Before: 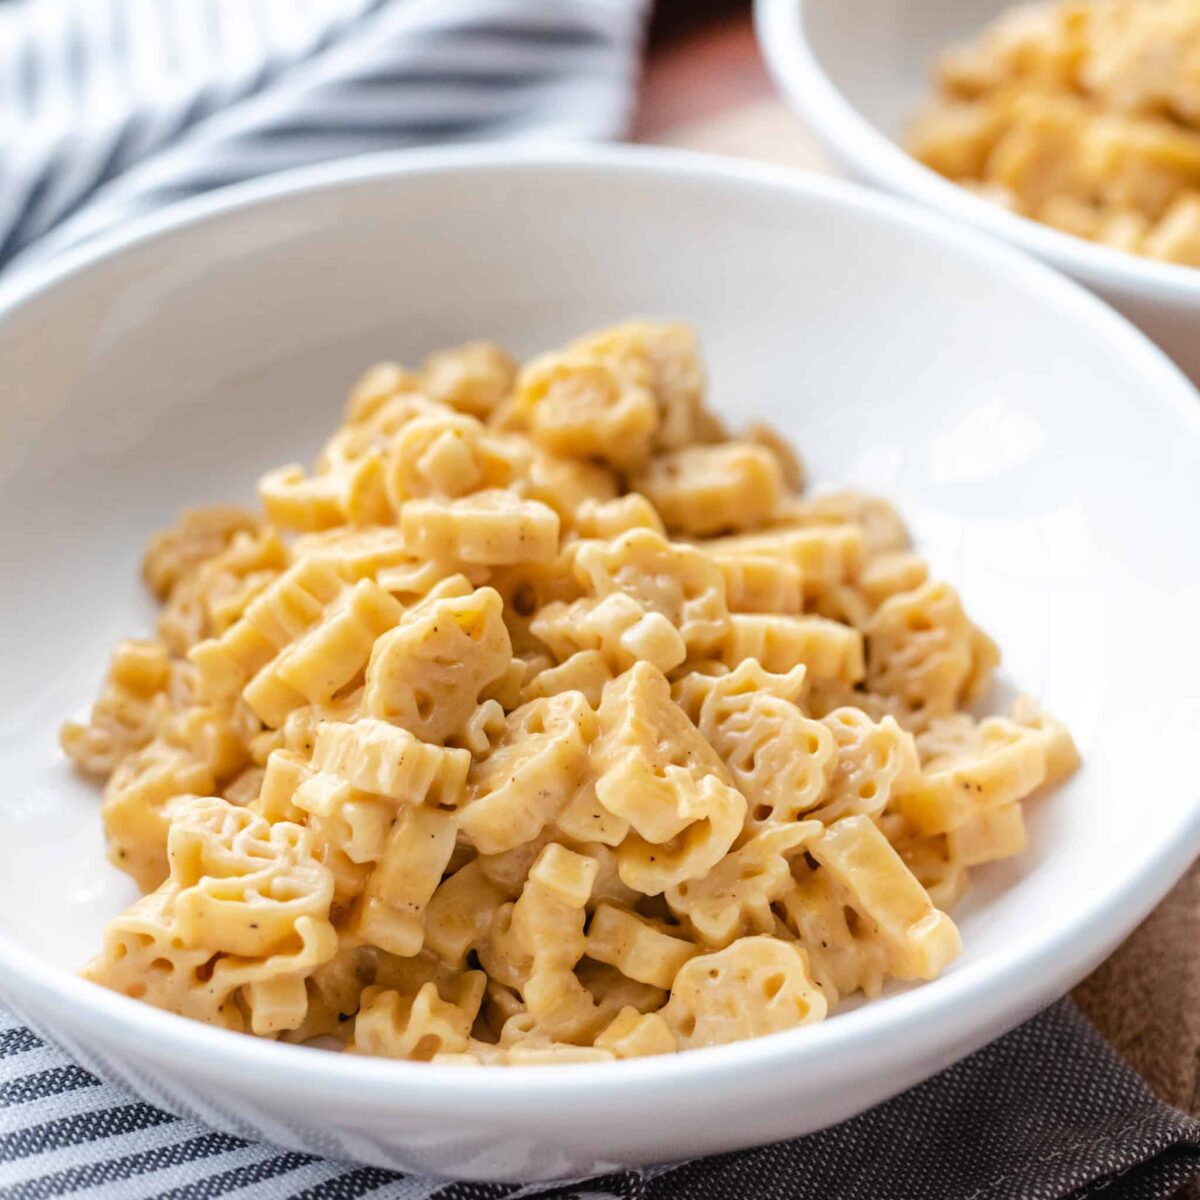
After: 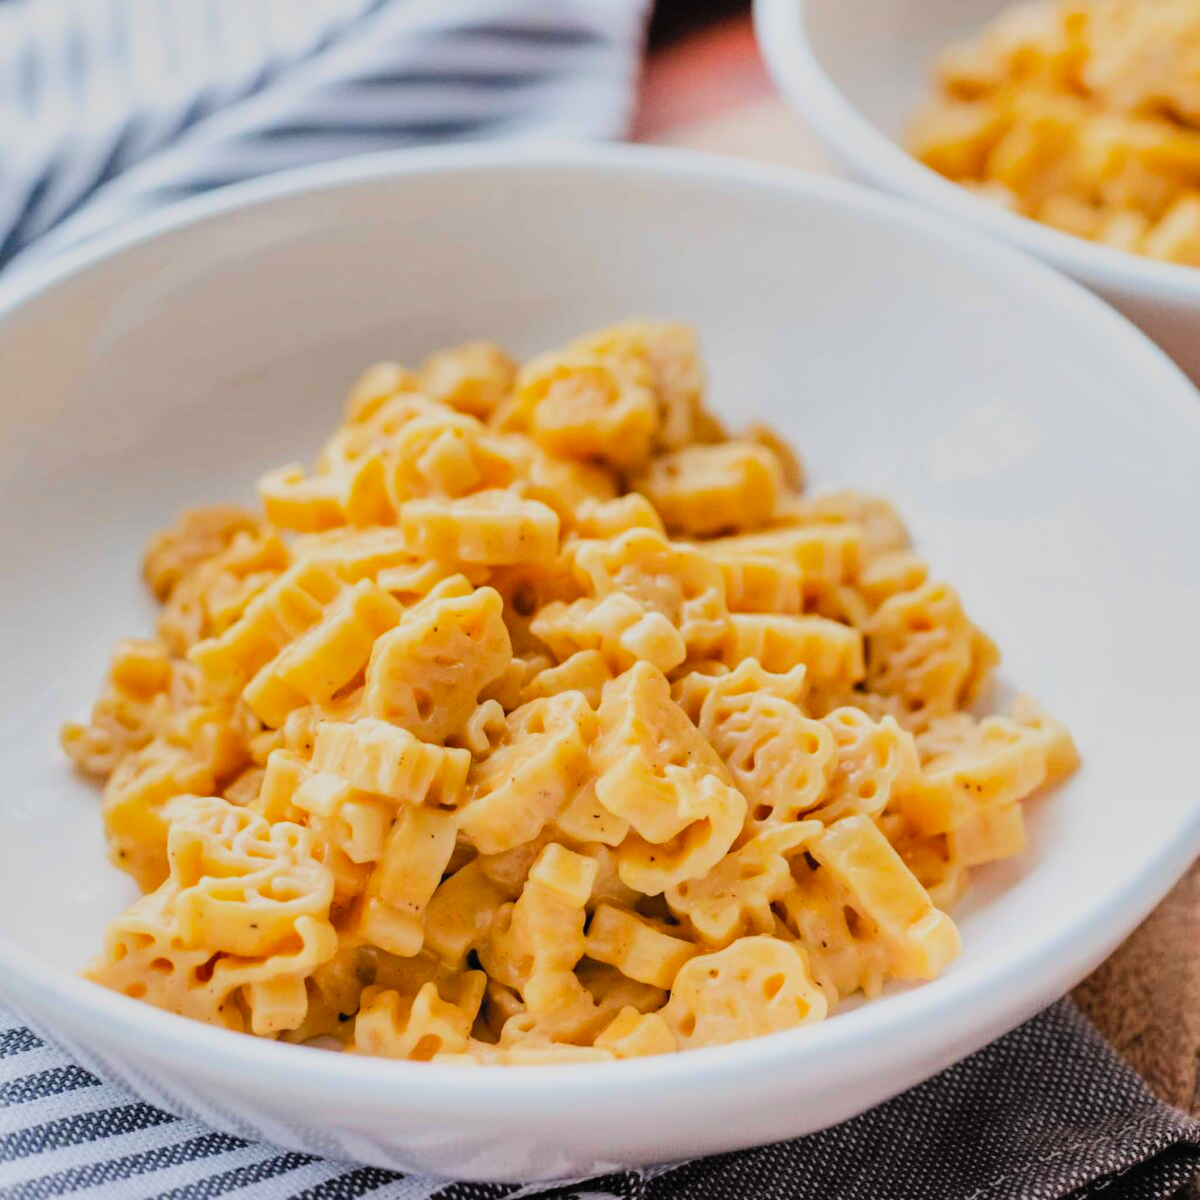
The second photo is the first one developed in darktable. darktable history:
filmic rgb: black relative exposure -7.65 EV, white relative exposure 4.56 EV, hardness 3.61
shadows and highlights: shadows 33.23, highlights -46.19, compress 49.62%, soften with gaussian
contrast brightness saturation: contrast 0.065, brightness 0.176, saturation 0.416
